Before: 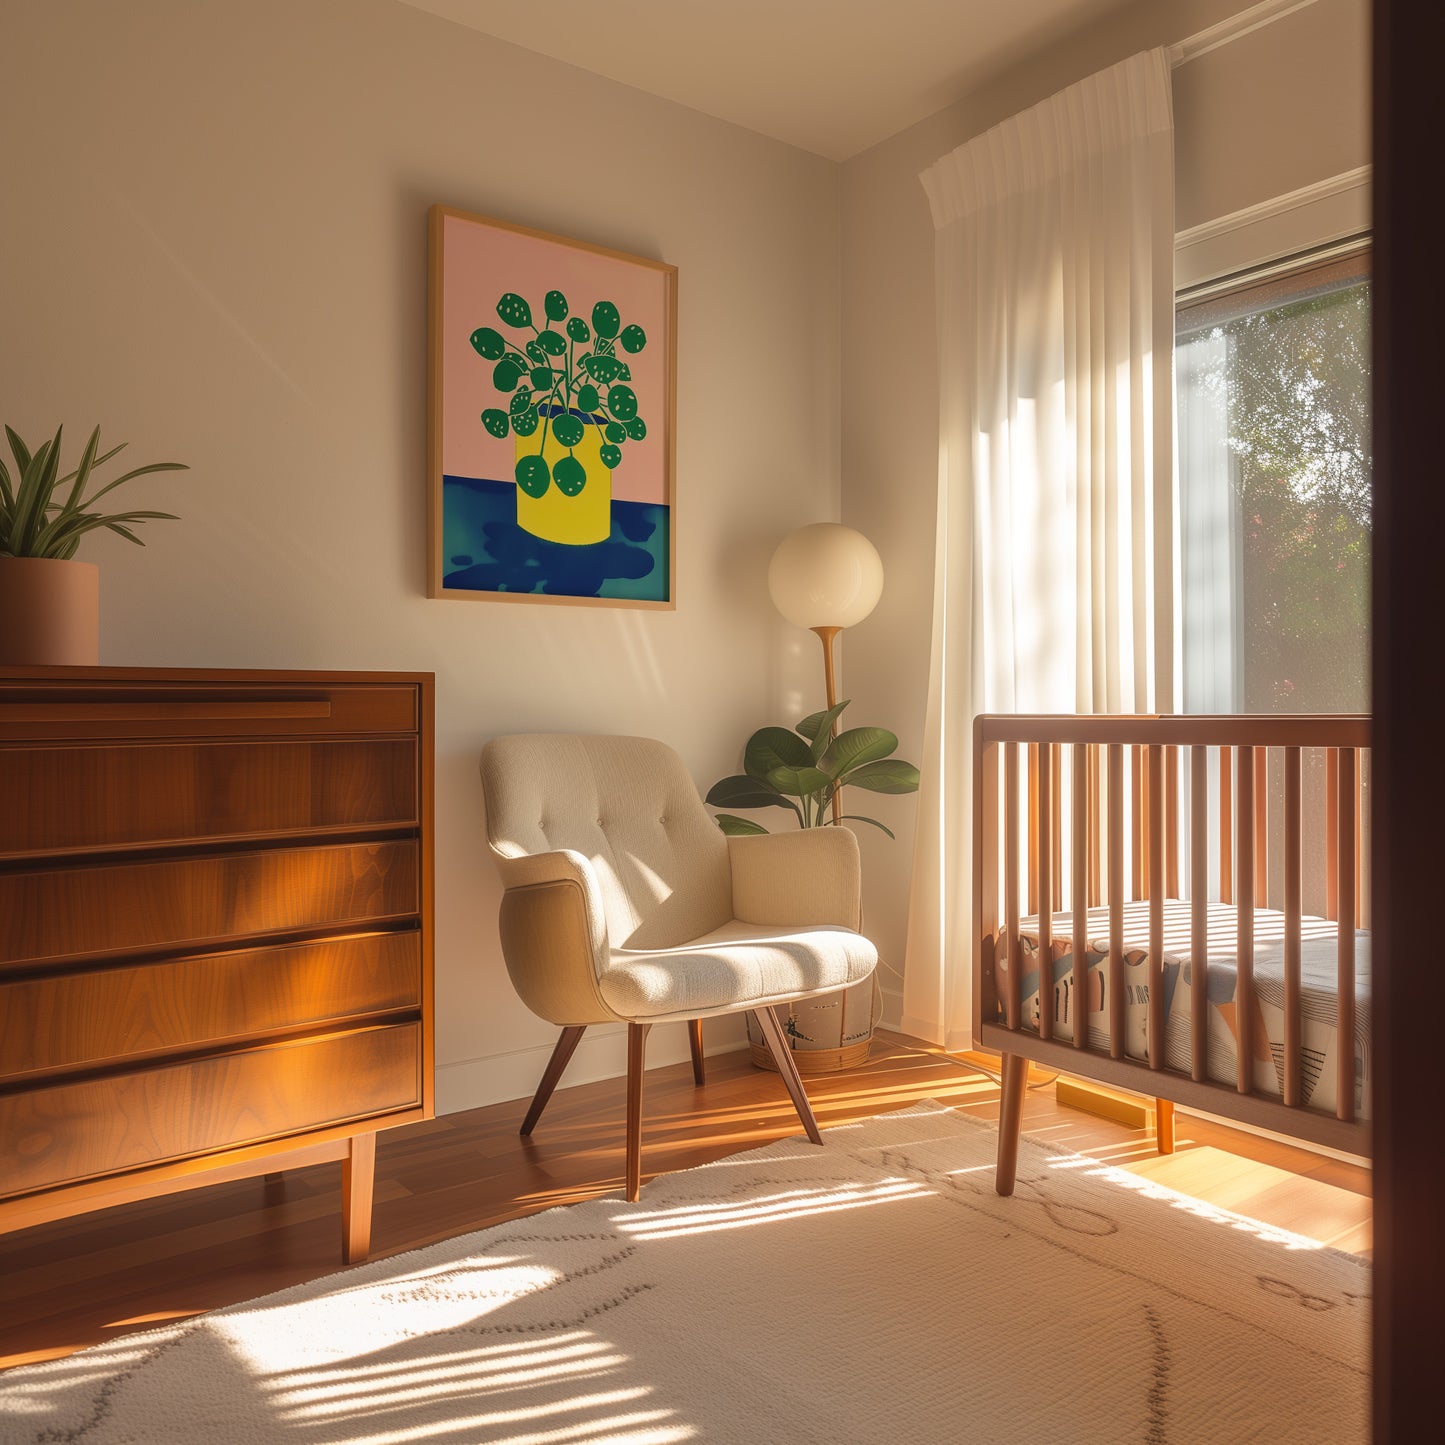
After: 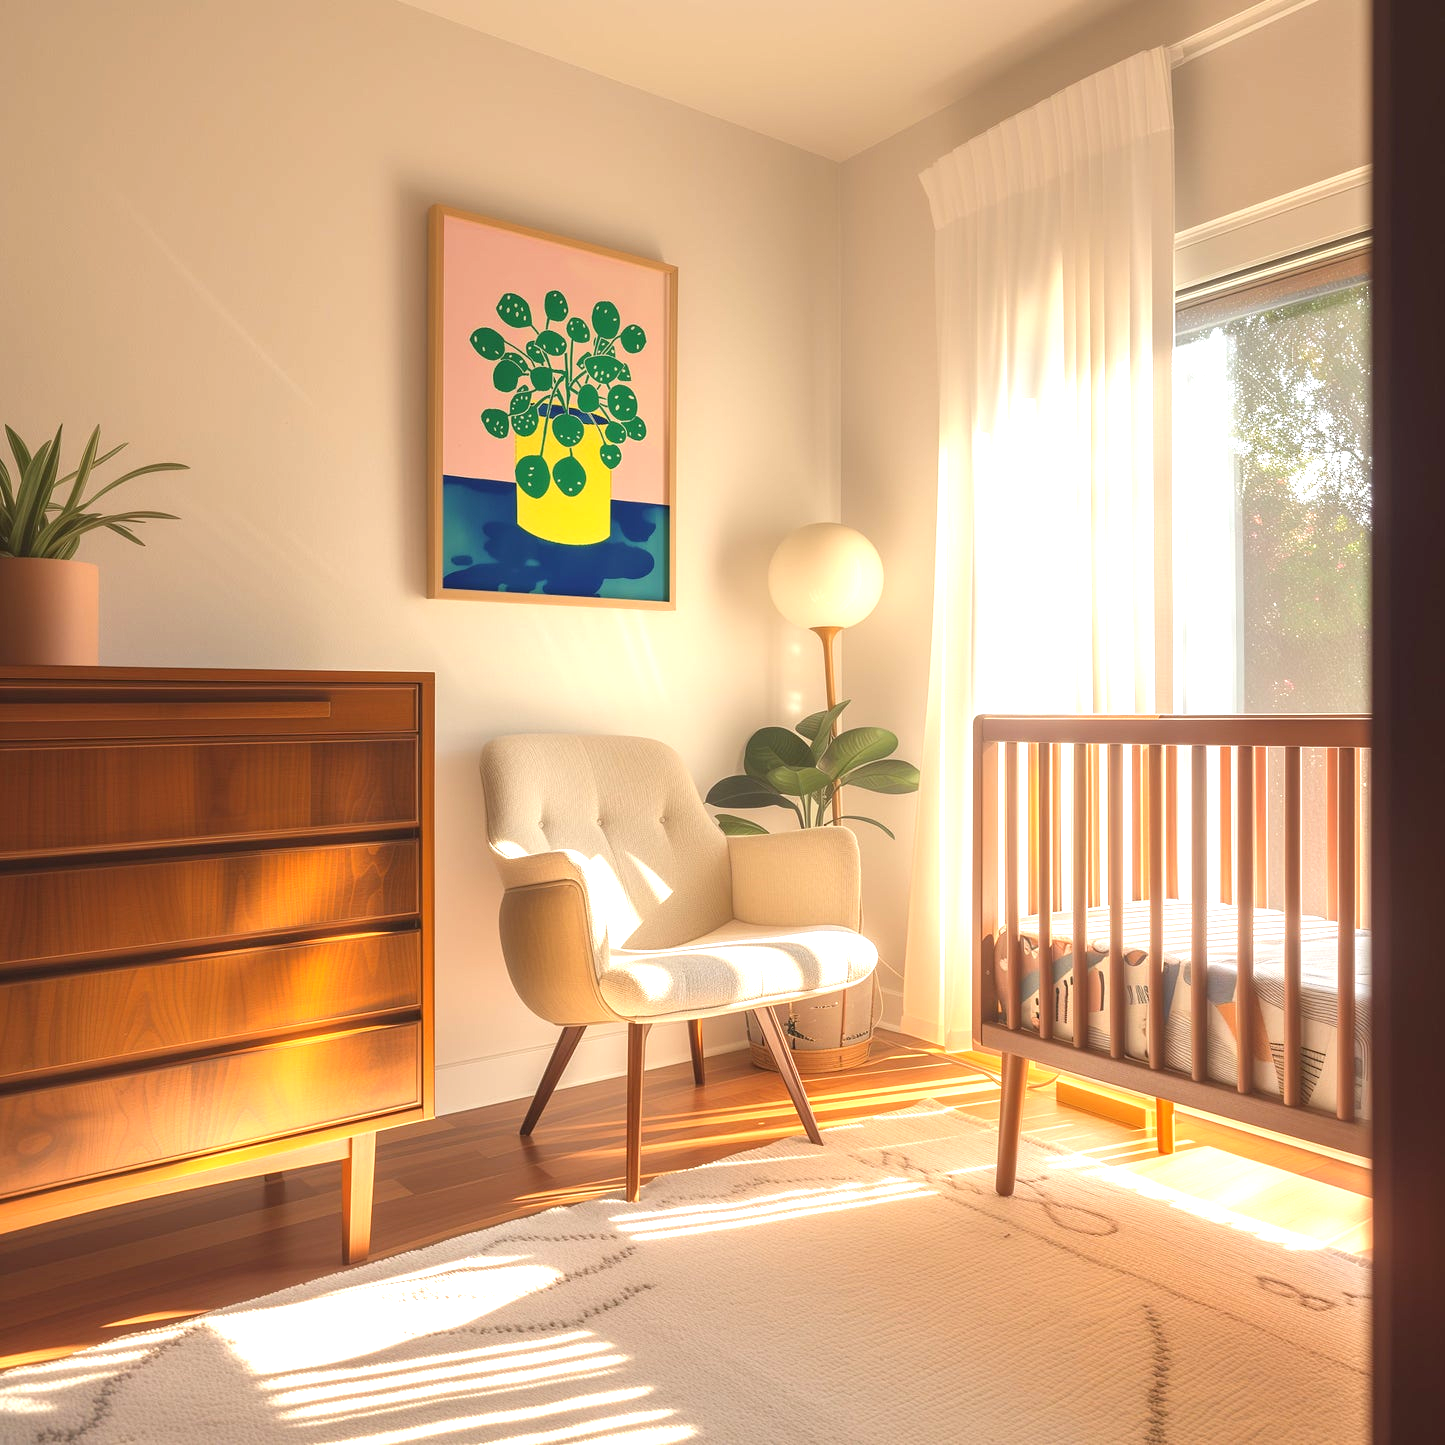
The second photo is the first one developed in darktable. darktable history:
exposure: black level correction 0, exposure 1.1 EV, compensate highlight preservation false
white balance: red 0.982, blue 1.018
